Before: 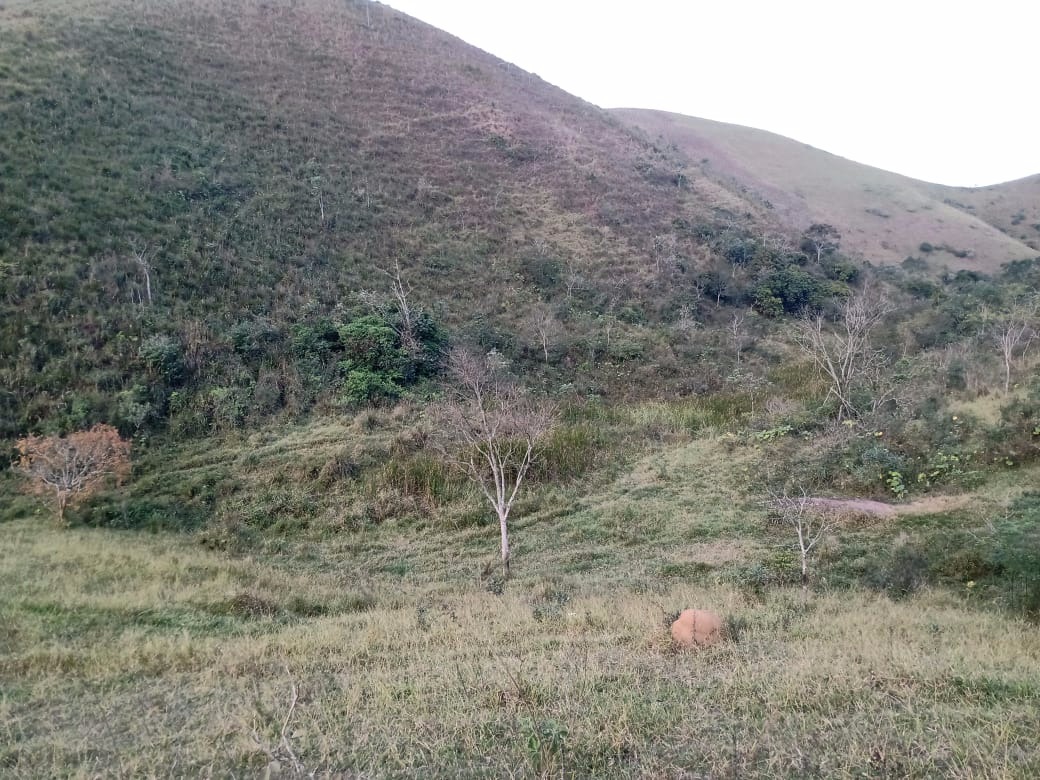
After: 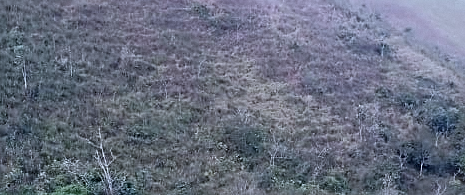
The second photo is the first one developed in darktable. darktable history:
crop: left 28.64%, top 16.832%, right 26.637%, bottom 58.055%
sharpen: on, module defaults
grain: coarseness 14.57 ISO, strength 8.8%
white balance: red 0.931, blue 1.11
exposure: black level correction 0.001, compensate highlight preservation false
